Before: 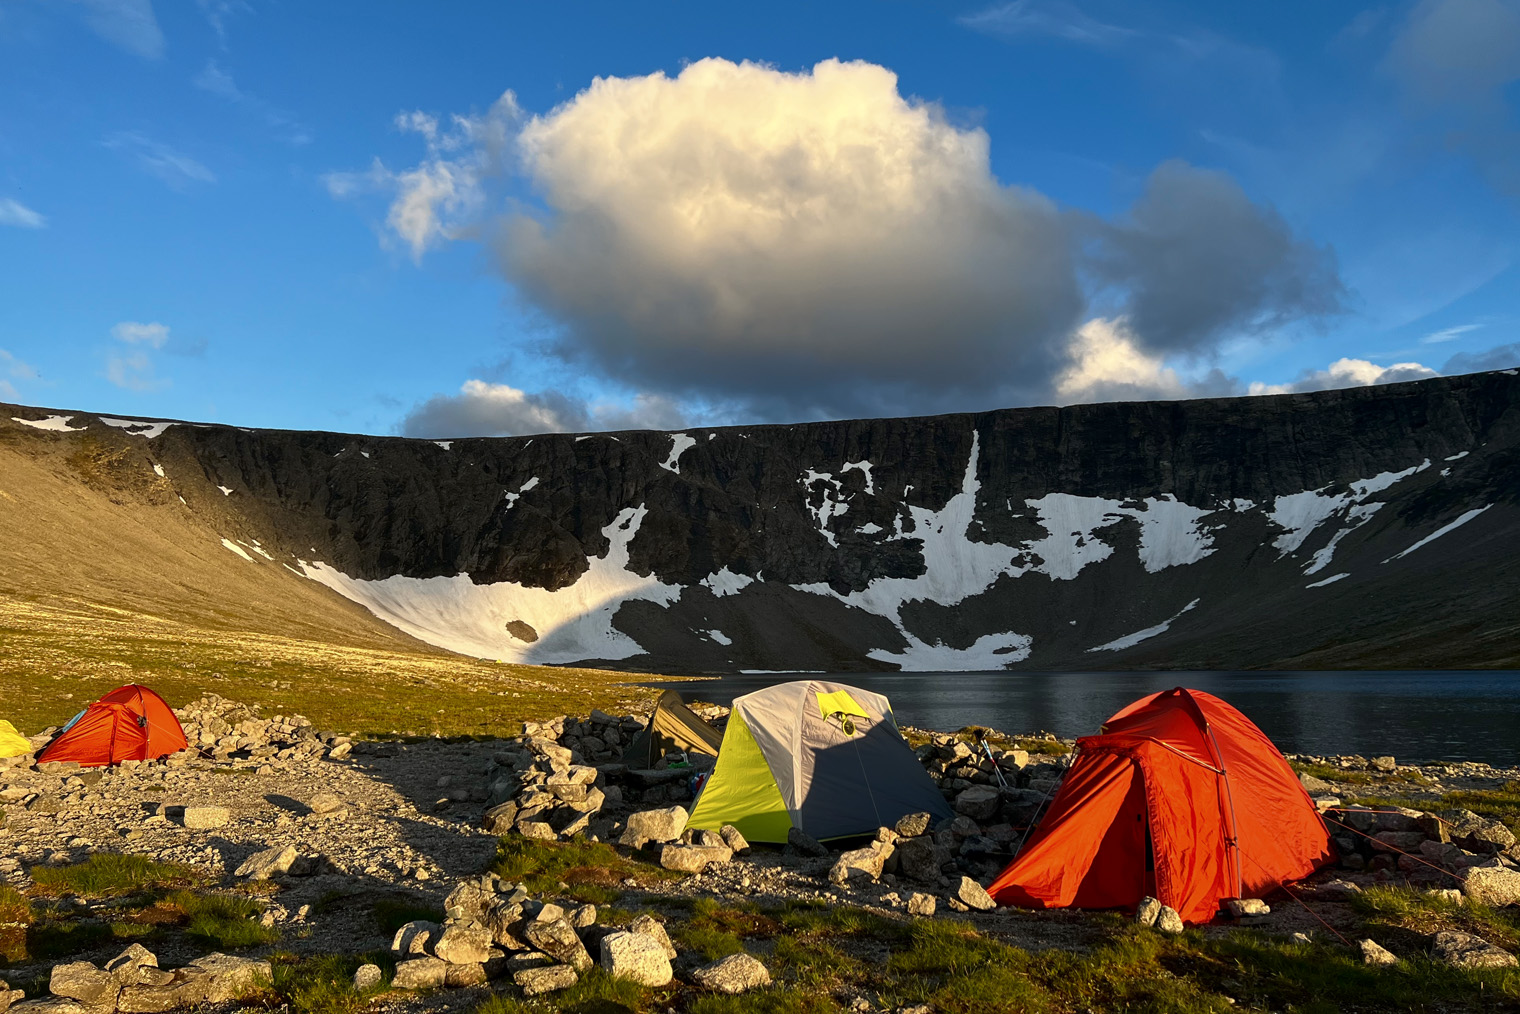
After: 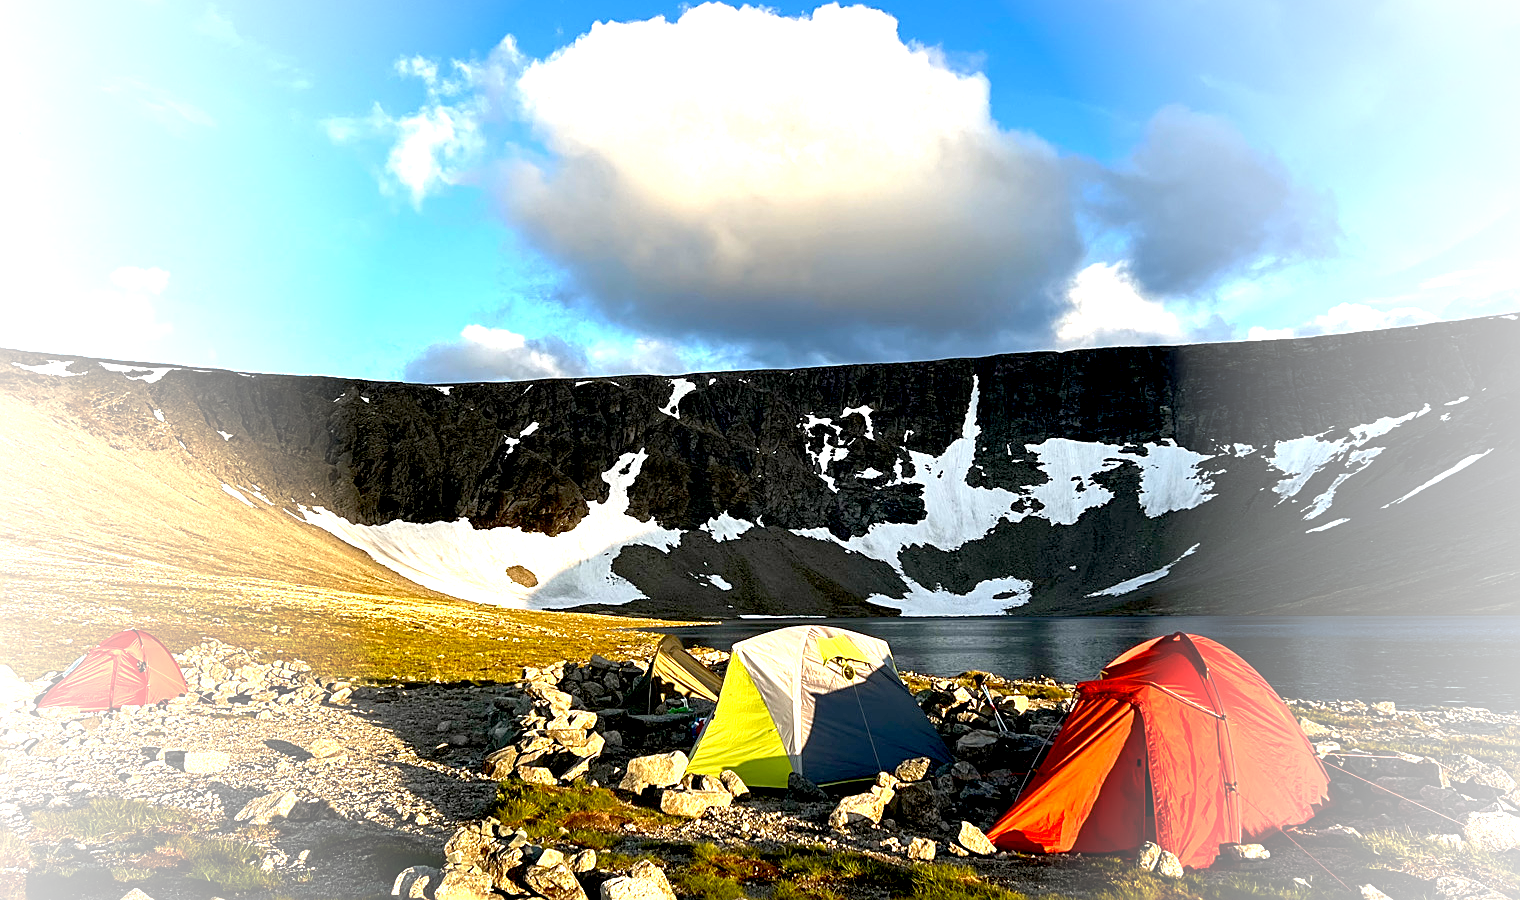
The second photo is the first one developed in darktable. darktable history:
sharpen: on, module defaults
crop and rotate: top 5.457%, bottom 5.716%
exposure: black level correction 0.009, exposure 1.417 EV, compensate highlight preservation false
vignetting: fall-off start 72.5%, fall-off radius 108.62%, brightness 0.983, saturation -0.489, width/height ratio 0.733
